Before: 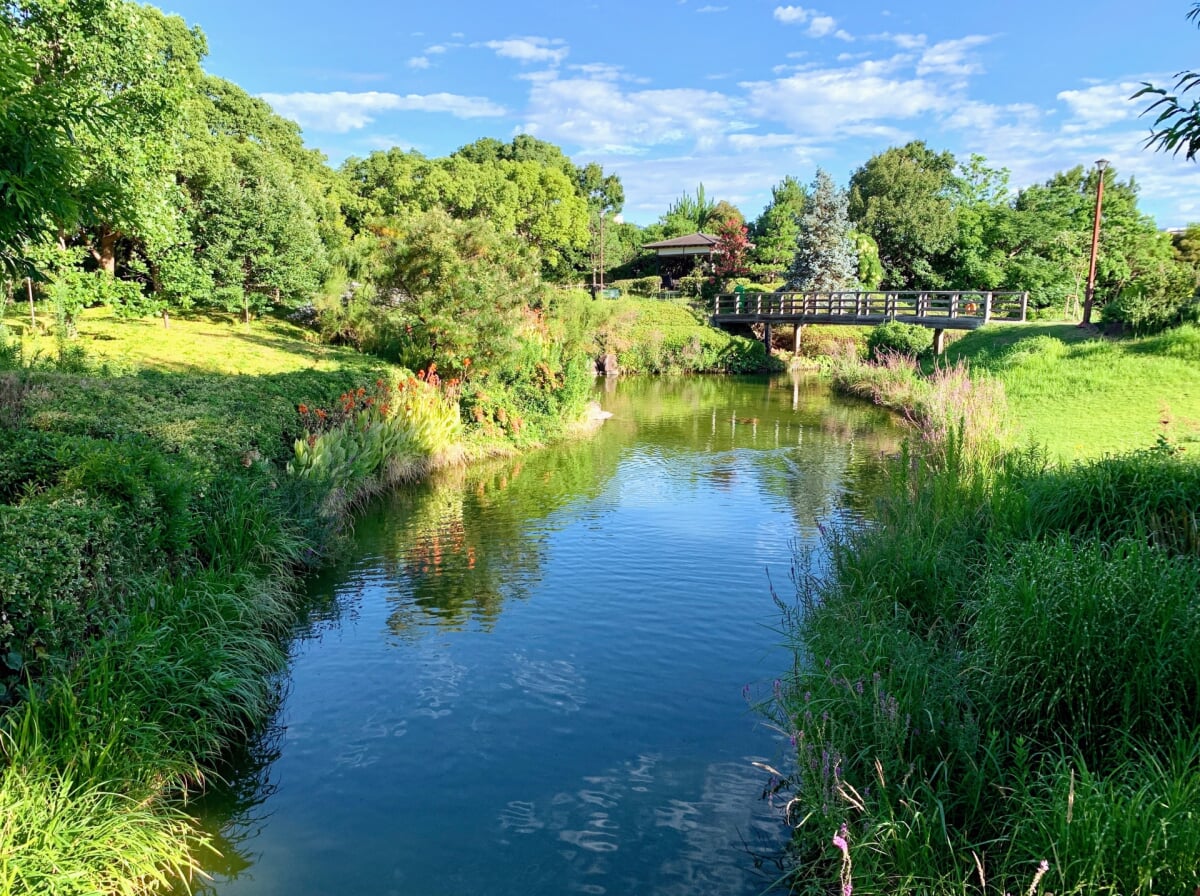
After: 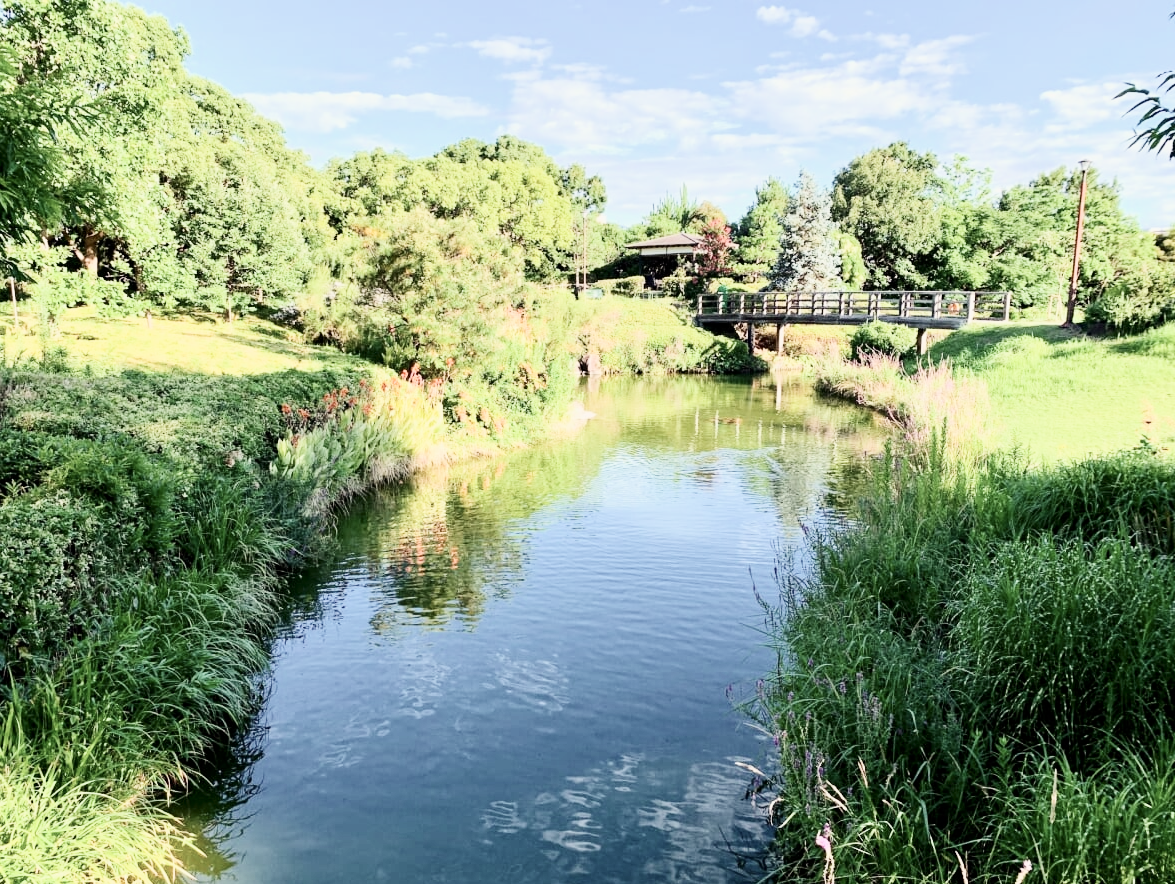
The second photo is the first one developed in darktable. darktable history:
contrast brightness saturation: contrast 0.254, saturation -0.305
color calibration: x 0.335, y 0.348, temperature 5426.21 K
filmic rgb: black relative exposure -7.41 EV, white relative exposure 4.88 EV, hardness 3.4
crop and rotate: left 1.461%, right 0.587%, bottom 1.263%
exposure: exposure 1.233 EV, compensate highlight preservation false
